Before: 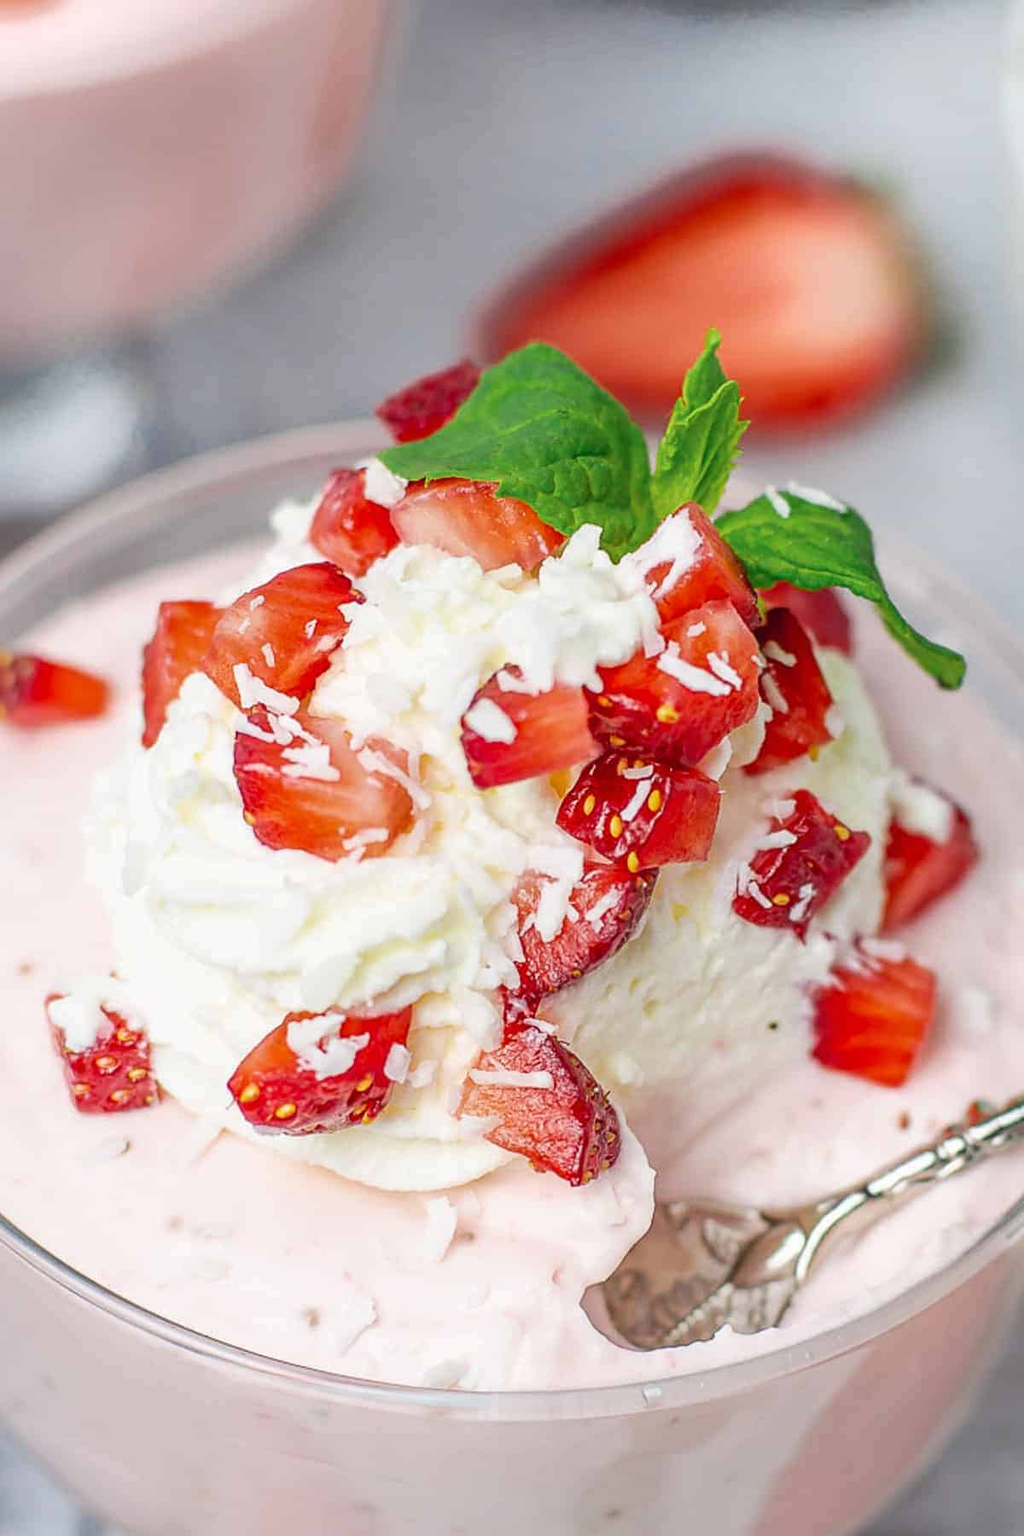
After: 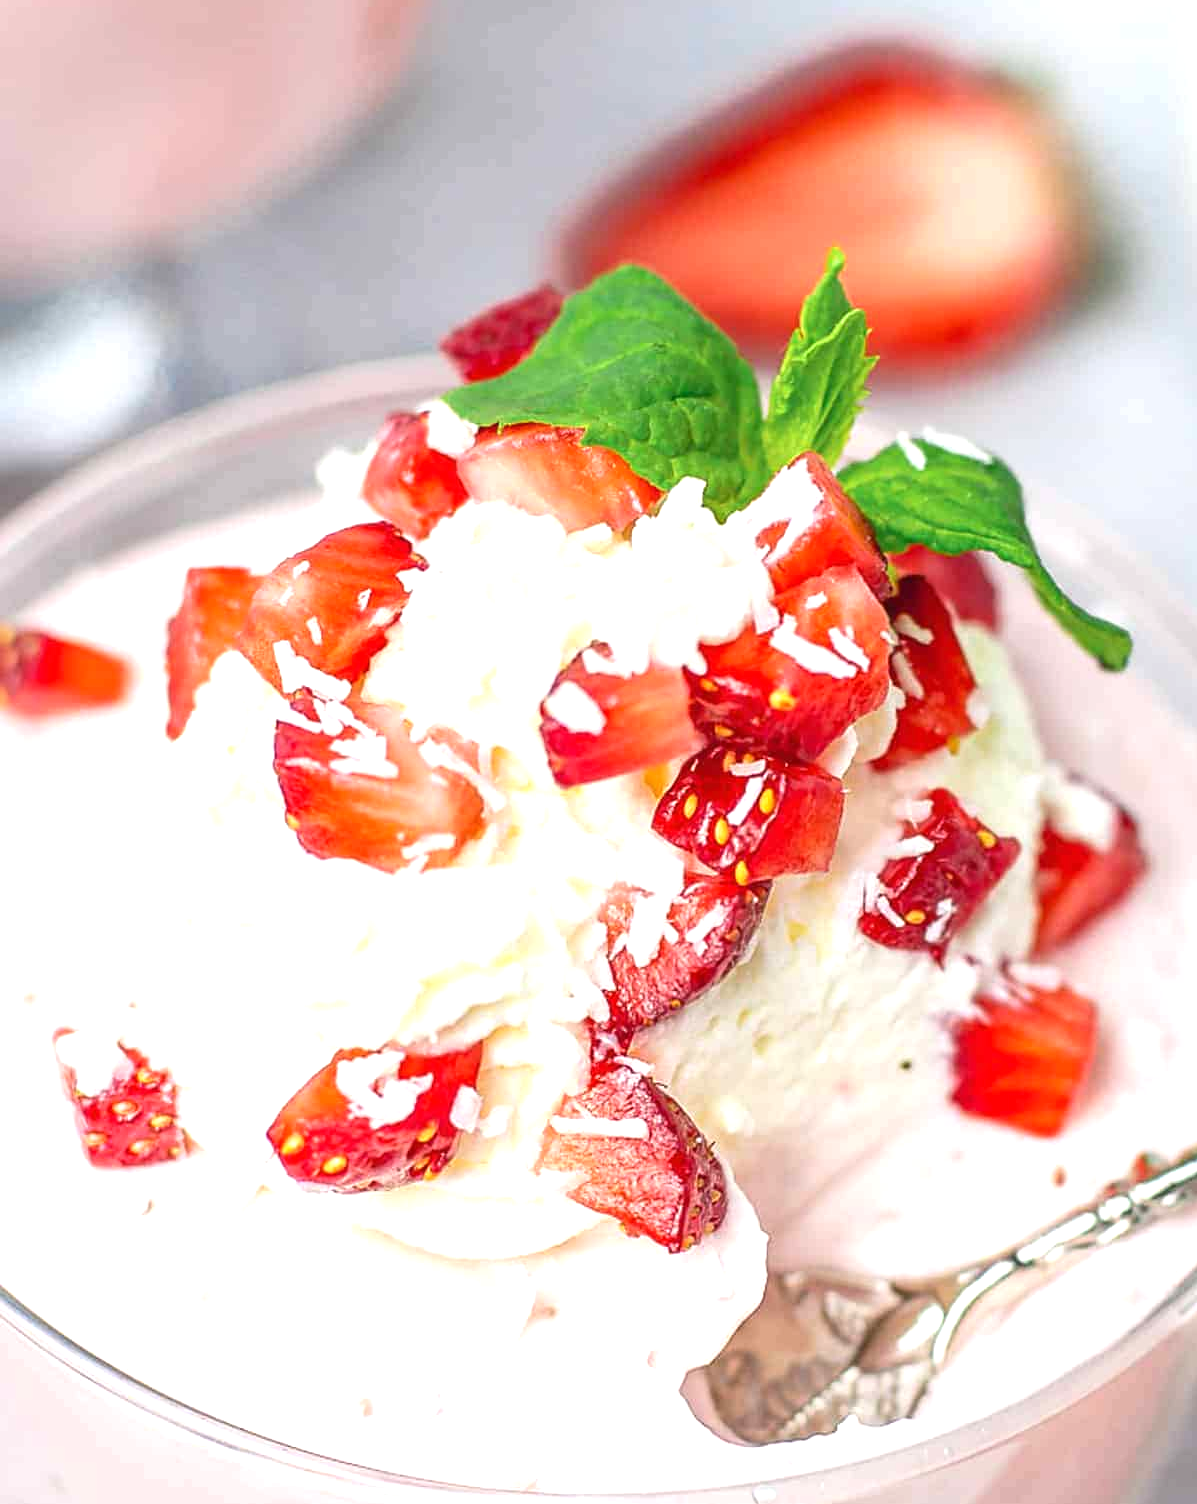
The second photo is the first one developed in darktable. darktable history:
crop: top 7.625%, bottom 8.027%
exposure: black level correction 0, exposure 0.7 EV, compensate exposure bias true, compensate highlight preservation false
